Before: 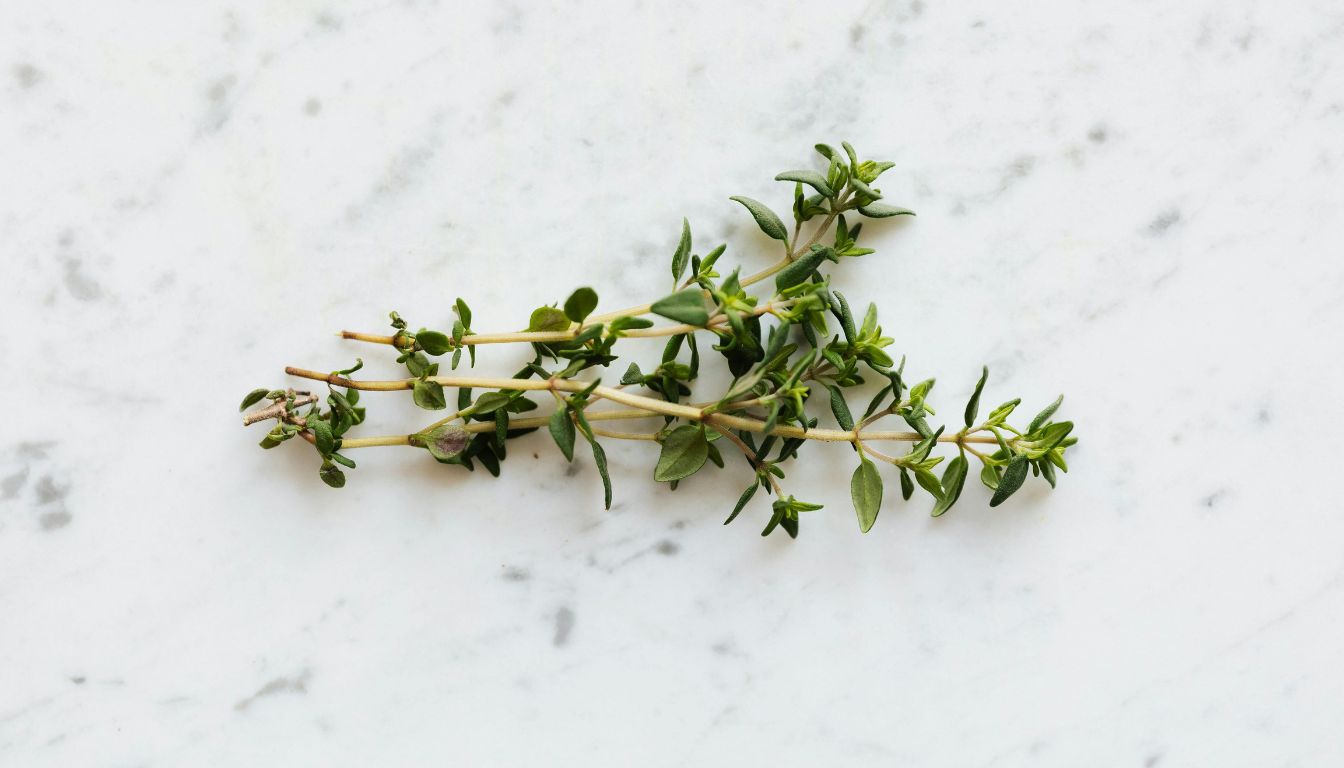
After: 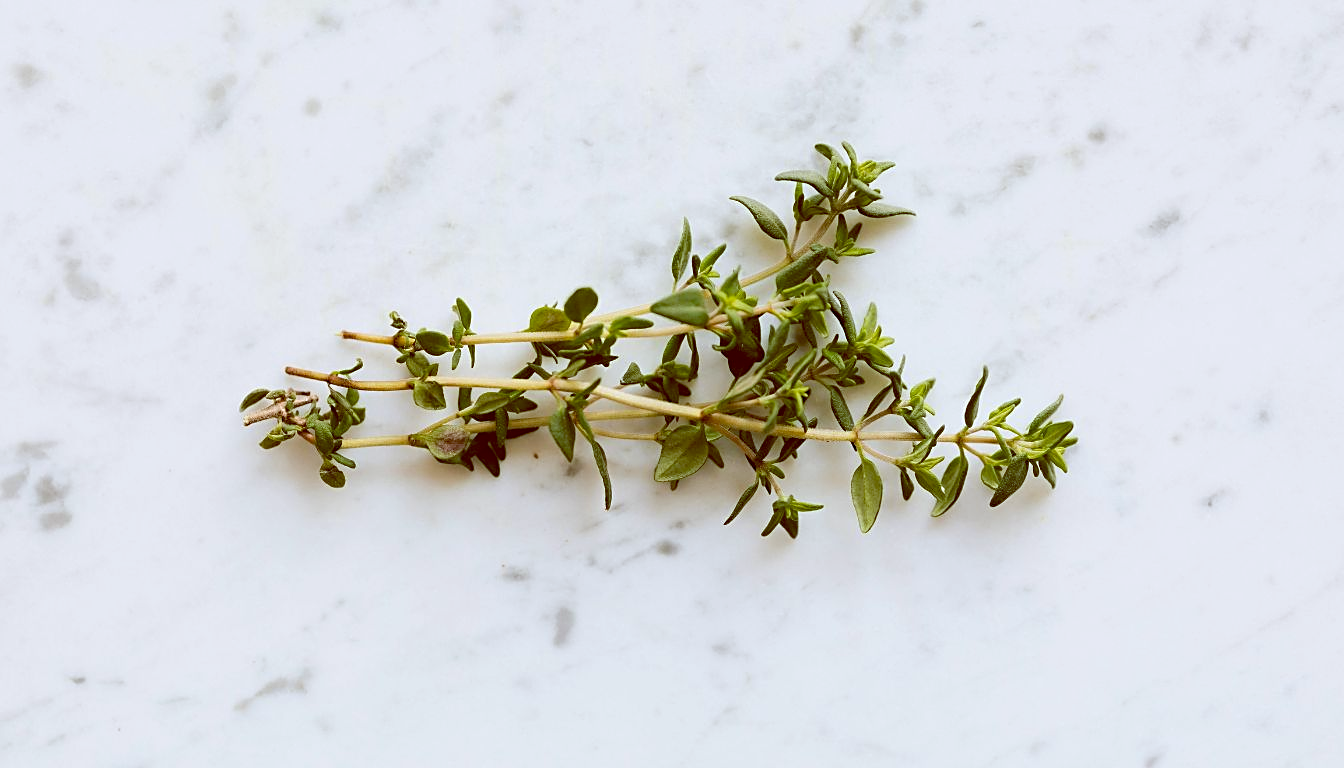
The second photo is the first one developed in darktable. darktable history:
sharpen: on, module defaults
color balance: lift [1, 1.011, 0.999, 0.989], gamma [1.109, 1.045, 1.039, 0.955], gain [0.917, 0.936, 0.952, 1.064], contrast 2.32%, contrast fulcrum 19%, output saturation 101%
